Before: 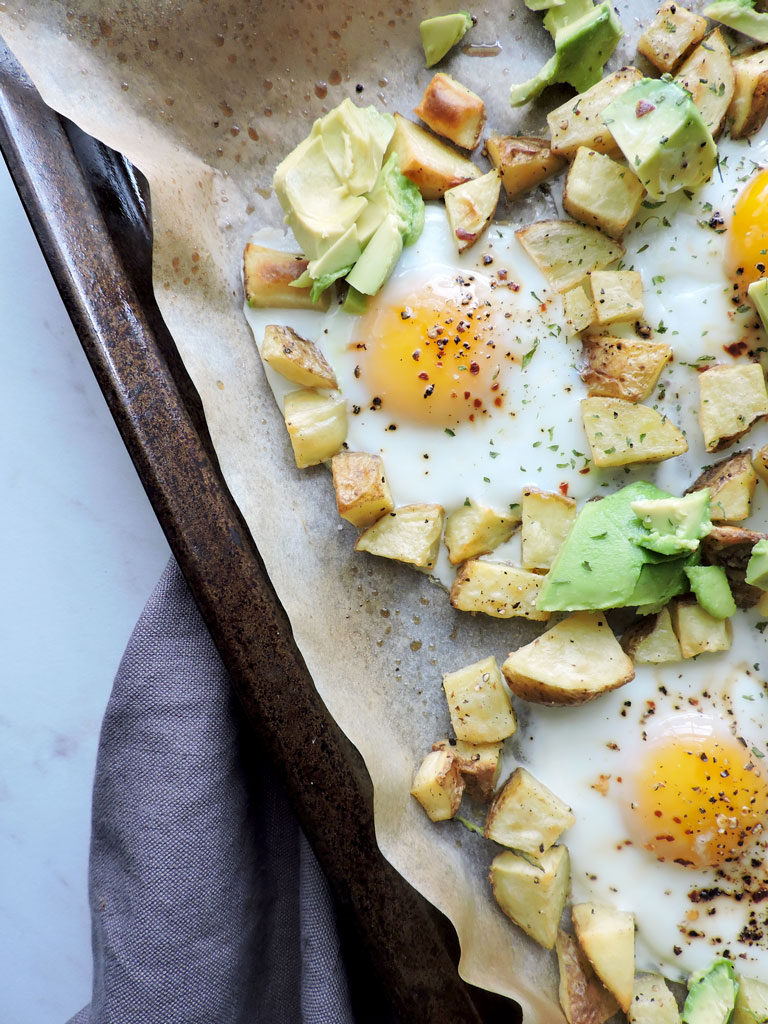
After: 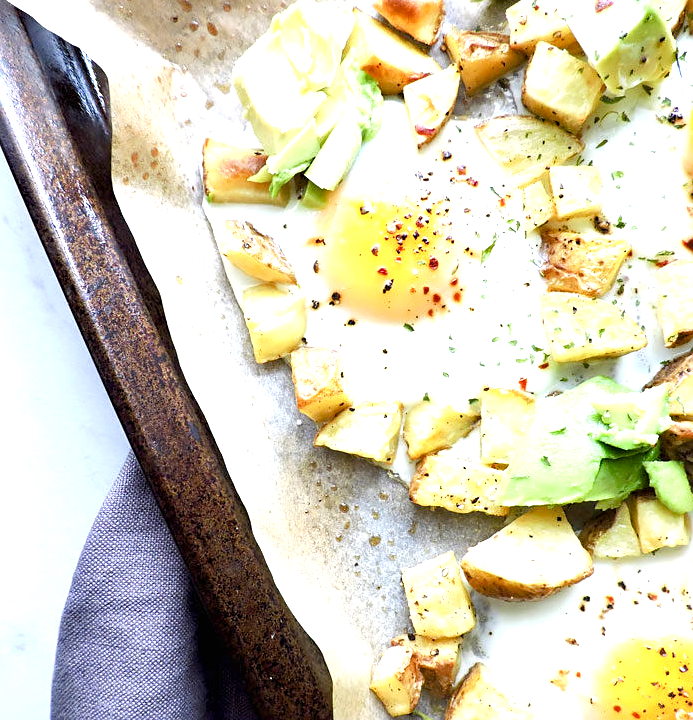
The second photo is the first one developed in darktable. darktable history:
sharpen: amount 0.207
crop: left 5.454%, top 10.277%, right 3.763%, bottom 19.206%
exposure: black level correction 0, exposure 1.099 EV, compensate highlight preservation false
color balance rgb: perceptual saturation grading › global saturation 20%, perceptual saturation grading › highlights -25.845%, perceptual saturation grading › shadows 49.456%
